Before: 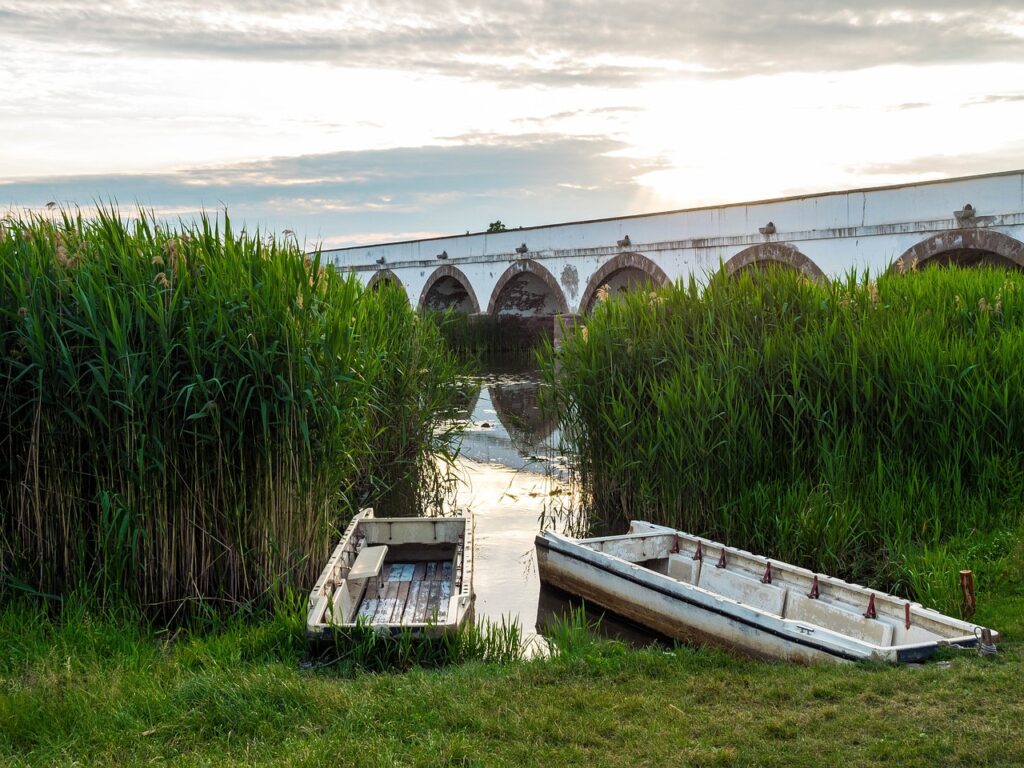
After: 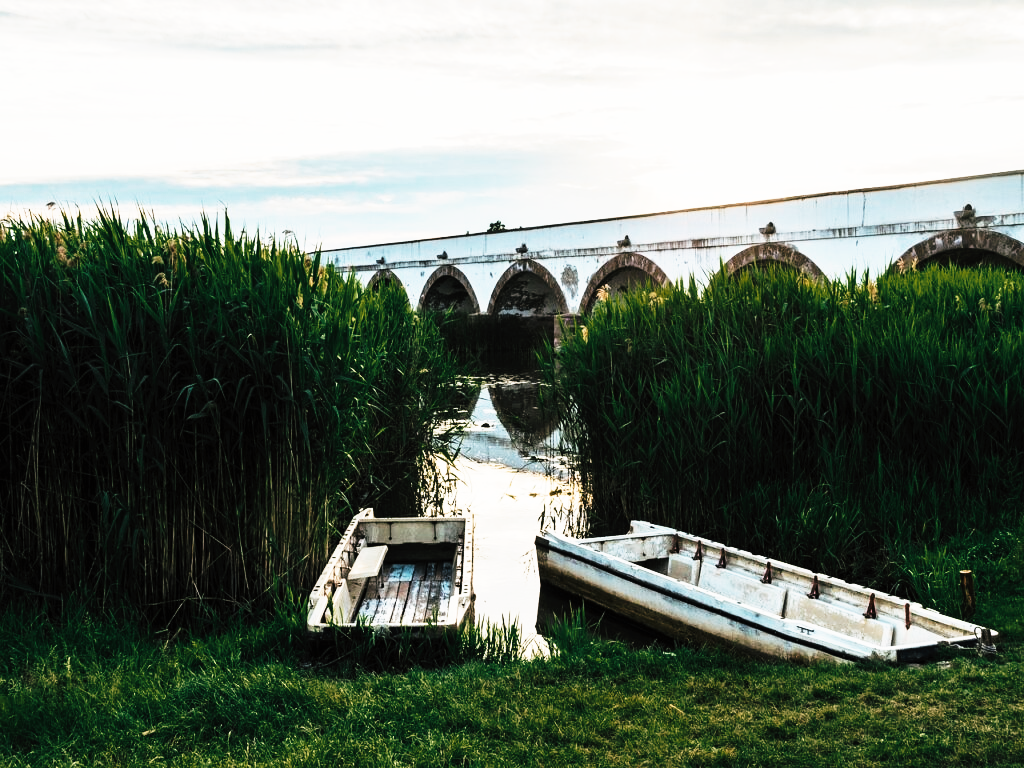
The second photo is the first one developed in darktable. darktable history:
tone curve: curves: ch0 [(0, 0) (0.003, 0.003) (0.011, 0.006) (0.025, 0.012) (0.044, 0.02) (0.069, 0.023) (0.1, 0.029) (0.136, 0.037) (0.177, 0.058) (0.224, 0.084) (0.277, 0.137) (0.335, 0.209) (0.399, 0.336) (0.468, 0.478) (0.543, 0.63) (0.623, 0.789) (0.709, 0.903) (0.801, 0.967) (0.898, 0.987) (1, 1)], preserve colors none
color look up table: target L [97.31, 84.3, 84.08, 66.02, 62.27, 54.42, 65.34, 74.89, 62.78, 47.88, 34.38, 23.09, 2.847, 200, 74.28, 63.6, 69.68, 53.6, 42.65, 45.9, 52.86, 42.86, 31.57, 28.84, 15.7, 15.4, 84.36, 69.48, 63.22, 41.88, 49.76, 54.54, 42.94, 50, 40.42, 39.77, 35.34, 32.56, 33.44, 33.58, 26.24, 8.474, 53.82, 73.21, 53.26, 52.58, 50.74, 36.23, 30.83], target a [-0.321, 4.421, -17.25, 2.864, -23.87, -16.63, -4.036, -4.189, -20.39, -24.2, -15.36, -17.44, -0.198, 0, 12.55, 5.788, 7.458, 25.07, 34.6, 22.11, 9.81, 6.88, 21.72, 22.27, -0.829, 5.968, 6.218, 17.44, -1.12, 36.34, 32.94, 8.454, 37.04, 17.35, 31.62, -3.963, 7.118, 27.84, 0.314, -0.065, 30.04, 4.677, -15.58, -15.31, -15.71, -14.45, -13.96, -8.398, -7.088], target b [8.85, 19.82, -8.574, 41.98, 2.213, -9.402, 41.05, 20.88, 9.727, 22.71, 10.04, 12.62, 0.89, 0, 0.546, 40.06, 23.13, -1.453, 23.77, 30.4, 12.21, 27.92, 40.66, 32.88, 4.772, 16.3, -3.368, -14.58, 1.056, -17.74, -15.84, -22.79, -22.59, -6.22, -17.07, -17.28, -21.05, -5.271, -17.2, -16.68, -30.79, -10.83, -10.84, -13, -9.77, -11.94, -10.94, -5.985, -9.525], num patches 49
